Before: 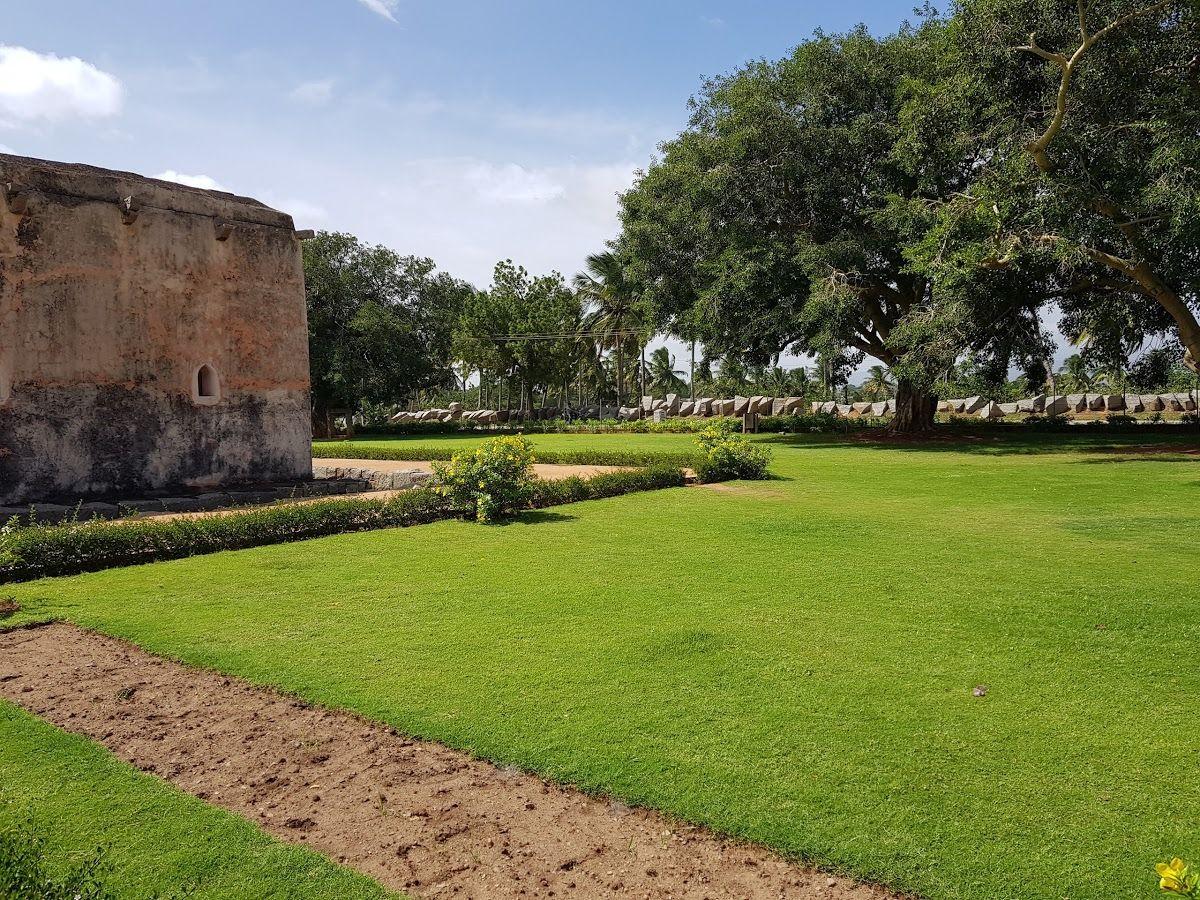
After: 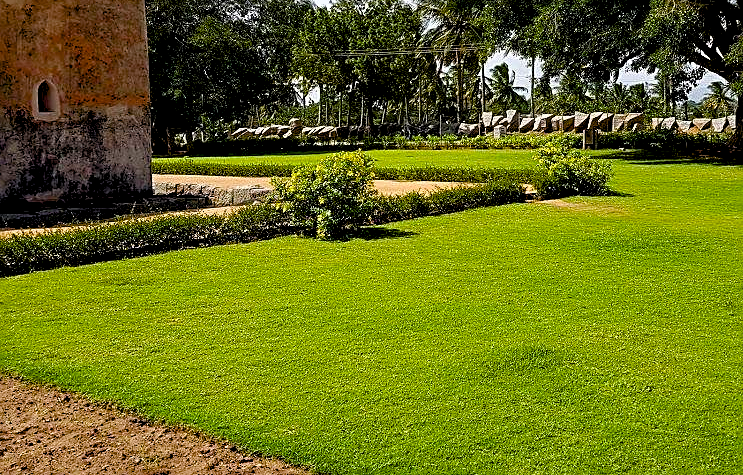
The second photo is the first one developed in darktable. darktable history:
crop: left 13.341%, top 31.561%, right 24.703%, bottom 15.638%
sharpen: on, module defaults
exposure: black level correction 0.017, exposure -0.008 EV, compensate highlight preservation false
color balance rgb: perceptual saturation grading › global saturation 35.039%, perceptual saturation grading › highlights -24.792%, perceptual saturation grading › shadows 49.953%
levels: levels [0.062, 0.494, 0.925]
shadows and highlights: shadows -39.16, highlights 64.72, highlights color adjustment 53.44%, soften with gaussian
